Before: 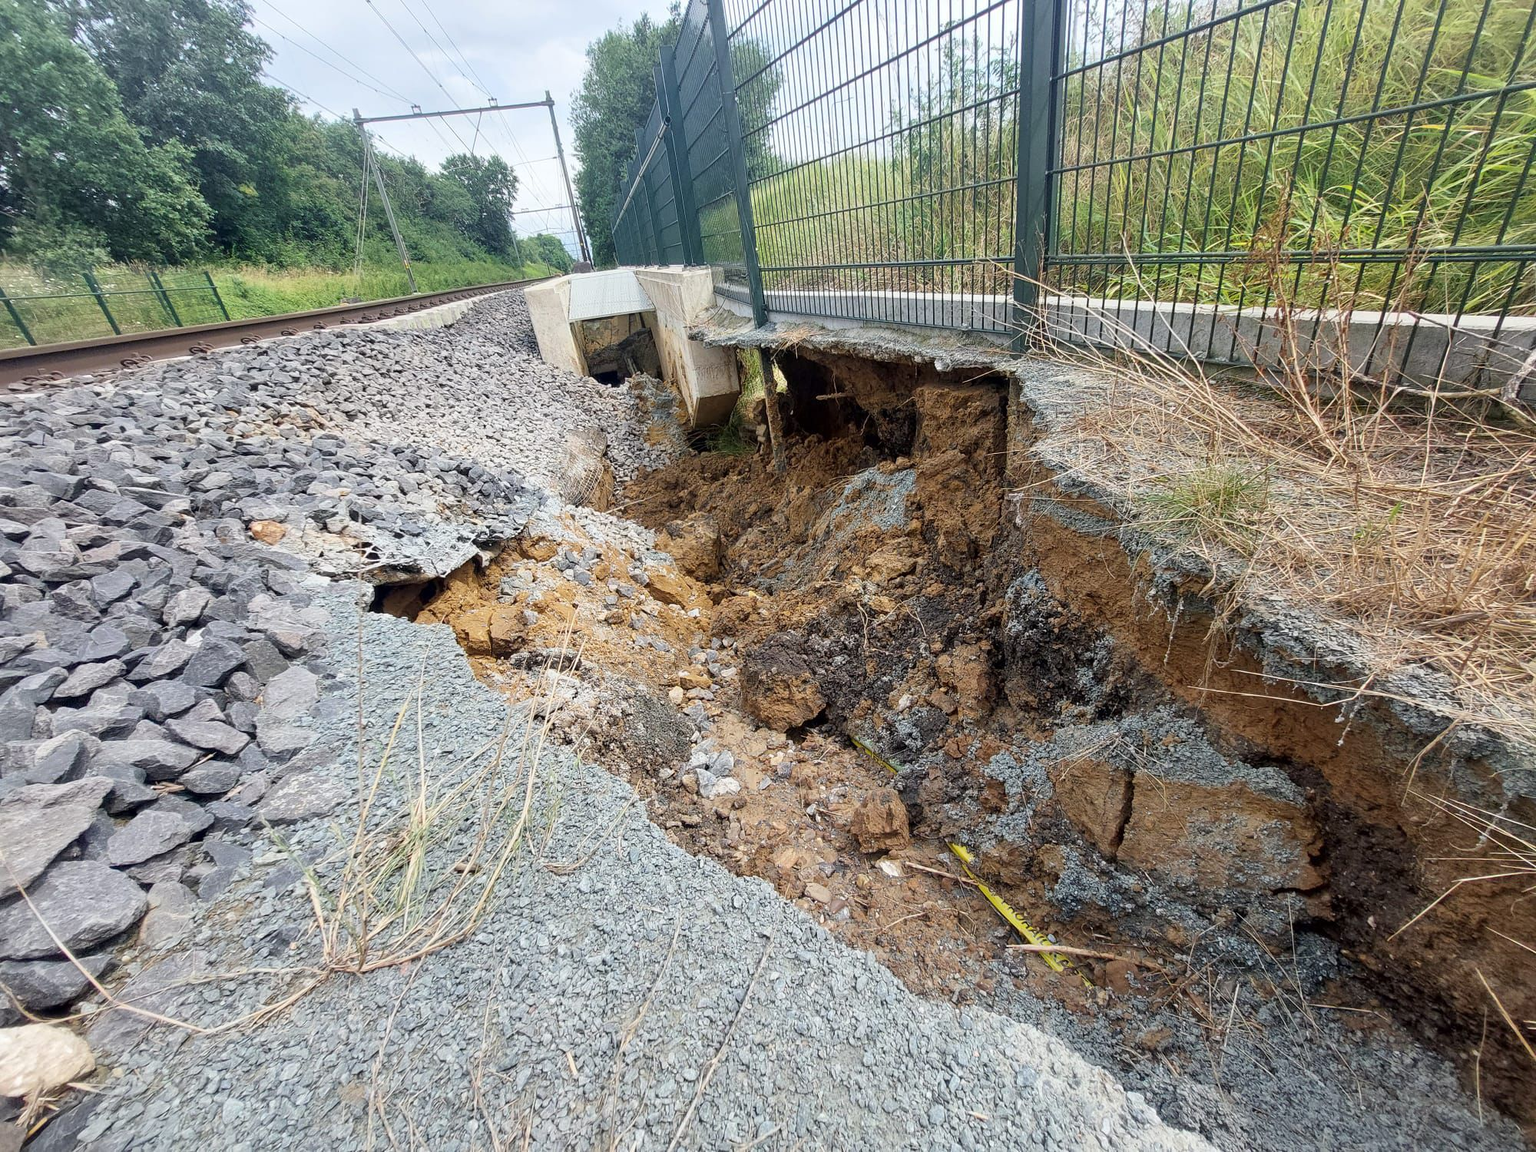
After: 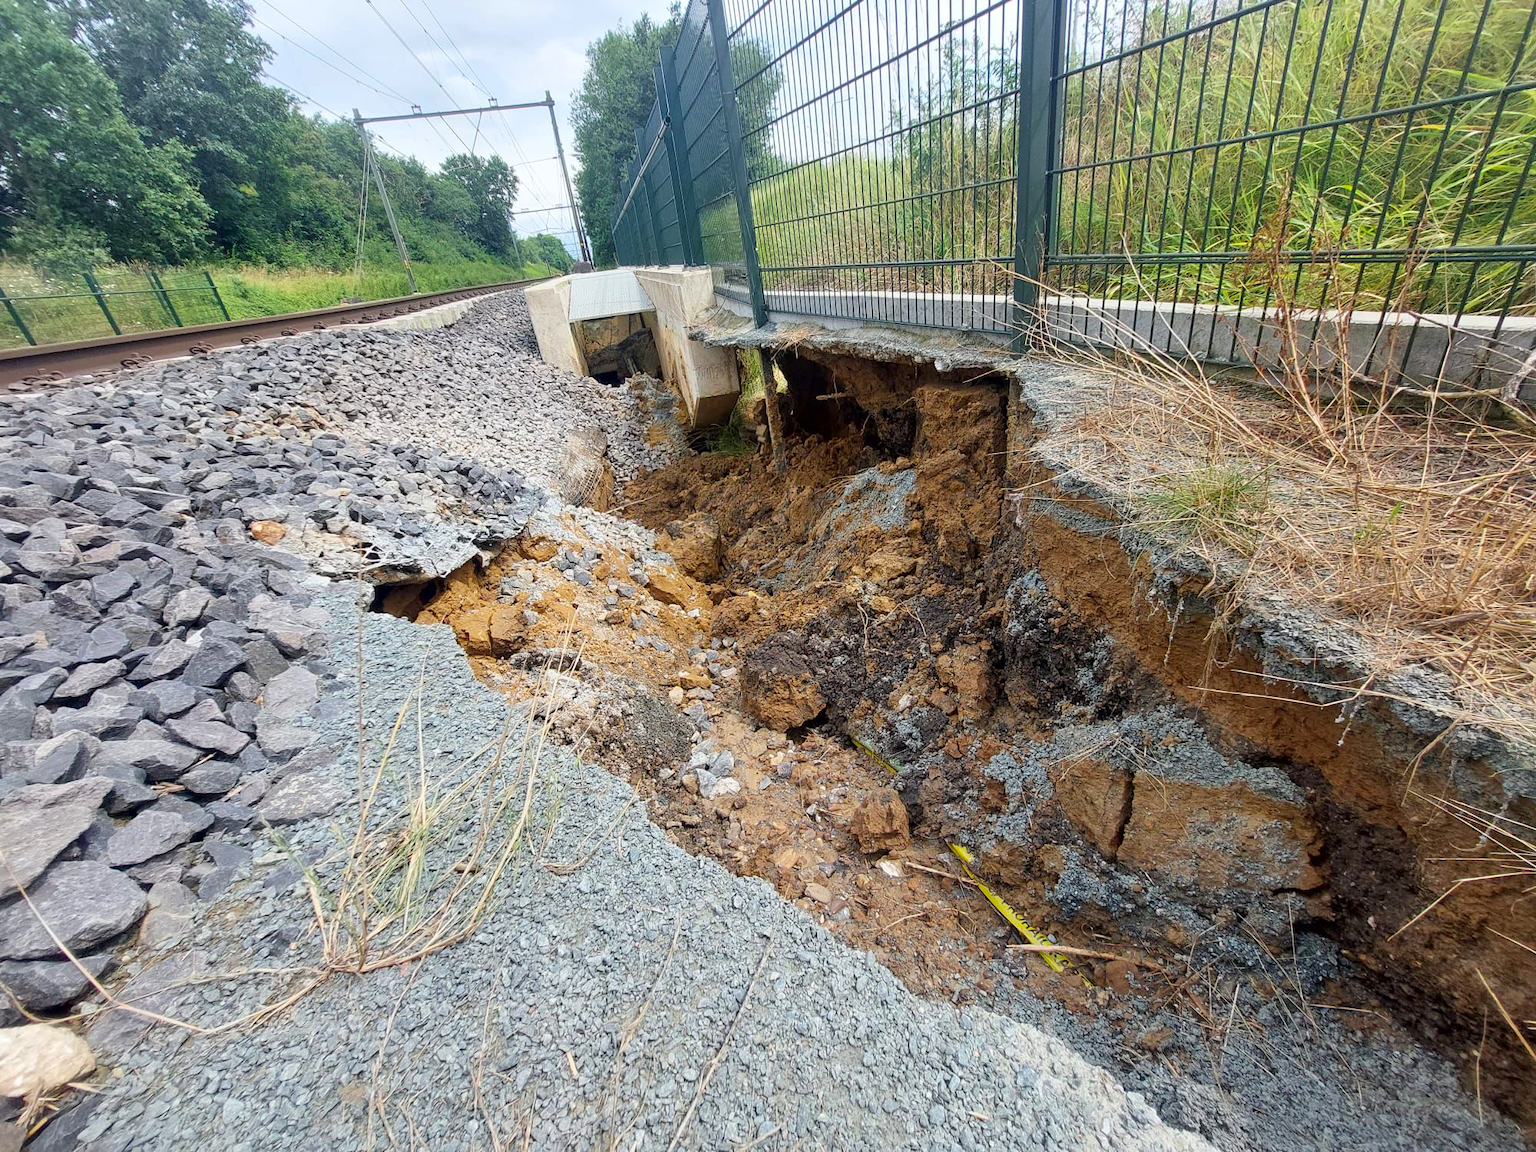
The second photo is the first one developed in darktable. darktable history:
tone equalizer: edges refinement/feathering 500, mask exposure compensation -1.25 EV, preserve details no
color correction: highlights b* 0.003, saturation 1.31
exposure: compensate highlight preservation false
contrast brightness saturation: saturation -0.067
